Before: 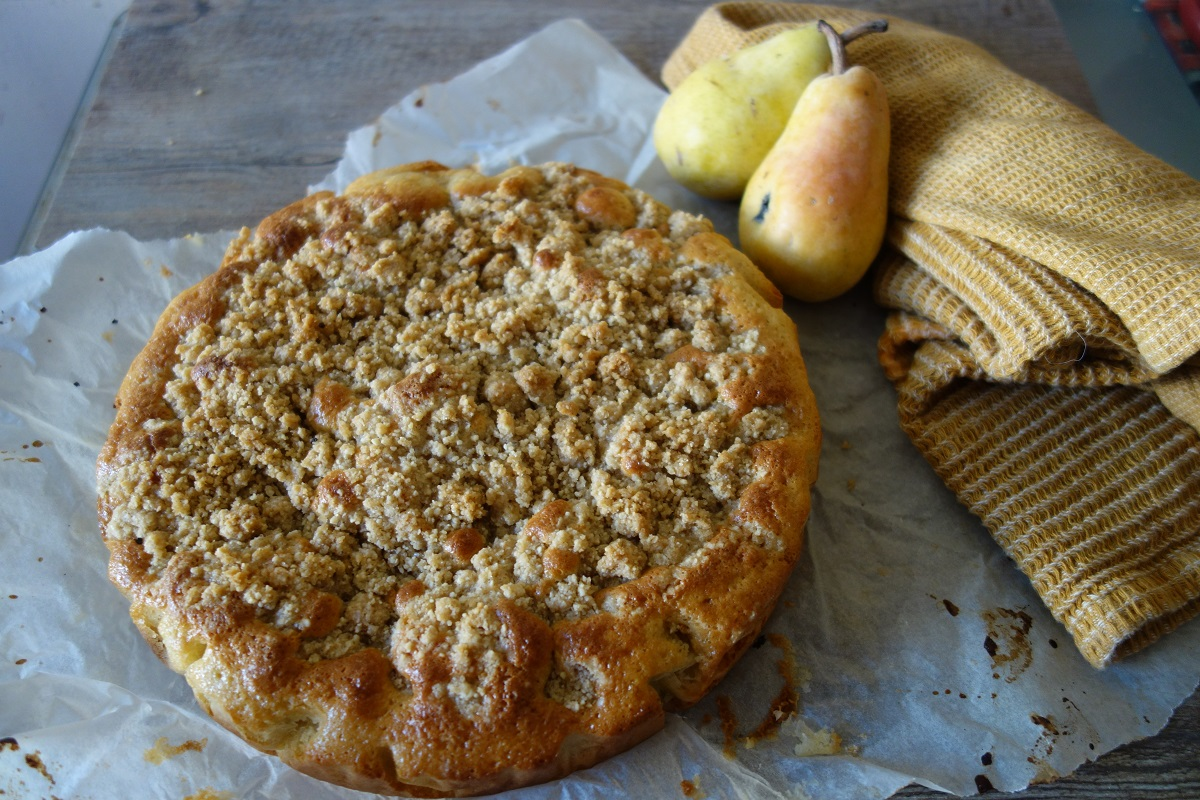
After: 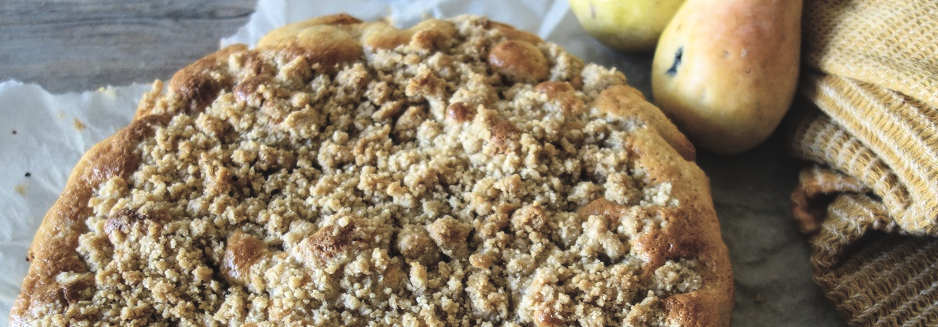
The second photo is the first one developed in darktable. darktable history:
local contrast: on, module defaults
exposure: black level correction -0.04, exposure 0.061 EV, compensate exposure bias true, compensate highlight preservation false
crop: left 7.304%, top 18.433%, right 14.515%, bottom 40.586%
filmic rgb: black relative exposure -5.34 EV, white relative exposure 2.86 EV, dynamic range scaling -37.24%, hardness 3.99, contrast 1.594, highlights saturation mix -0.679%
